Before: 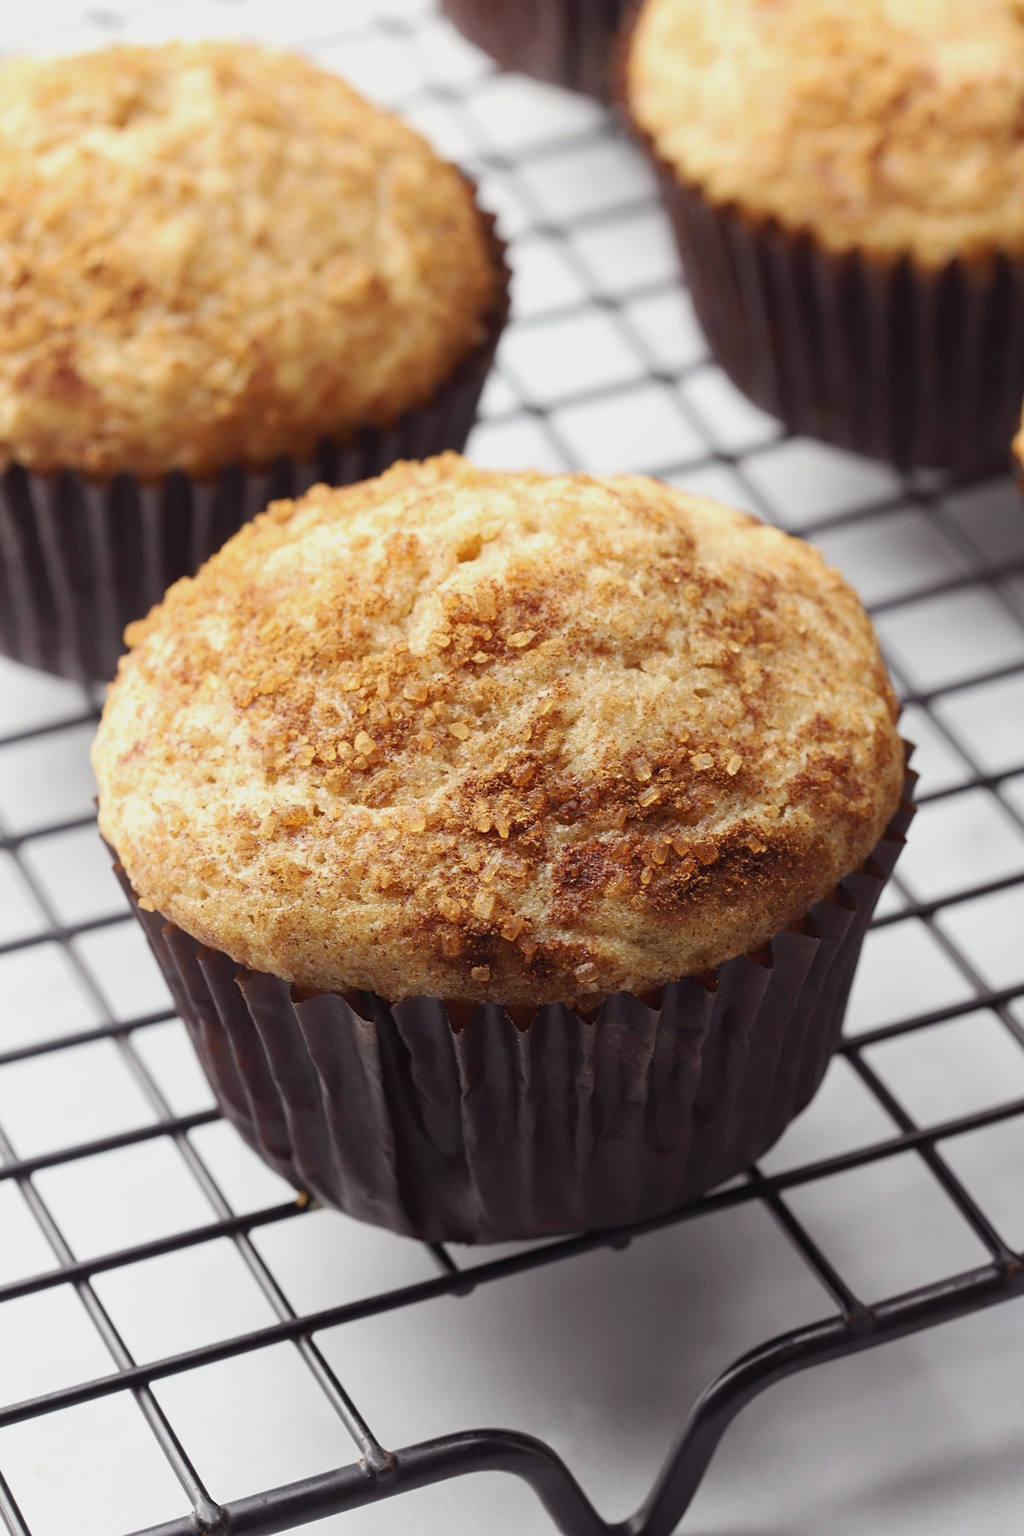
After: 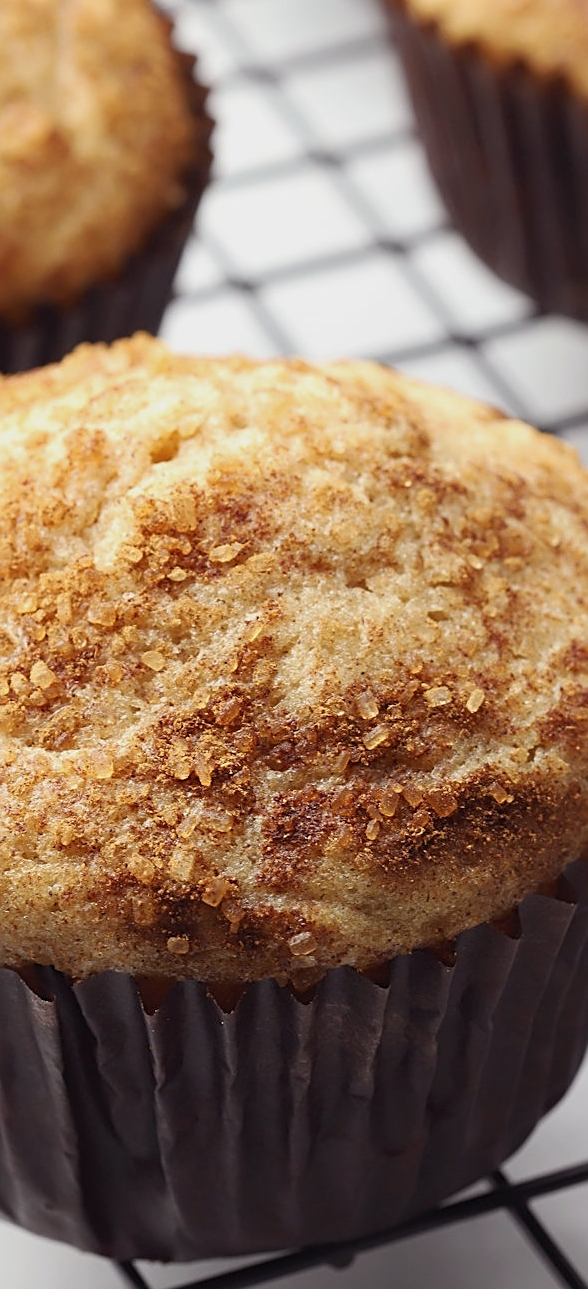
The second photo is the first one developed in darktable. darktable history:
sharpen: radius 1.935
crop: left 32.166%, top 10.939%, right 18.775%, bottom 17.406%
